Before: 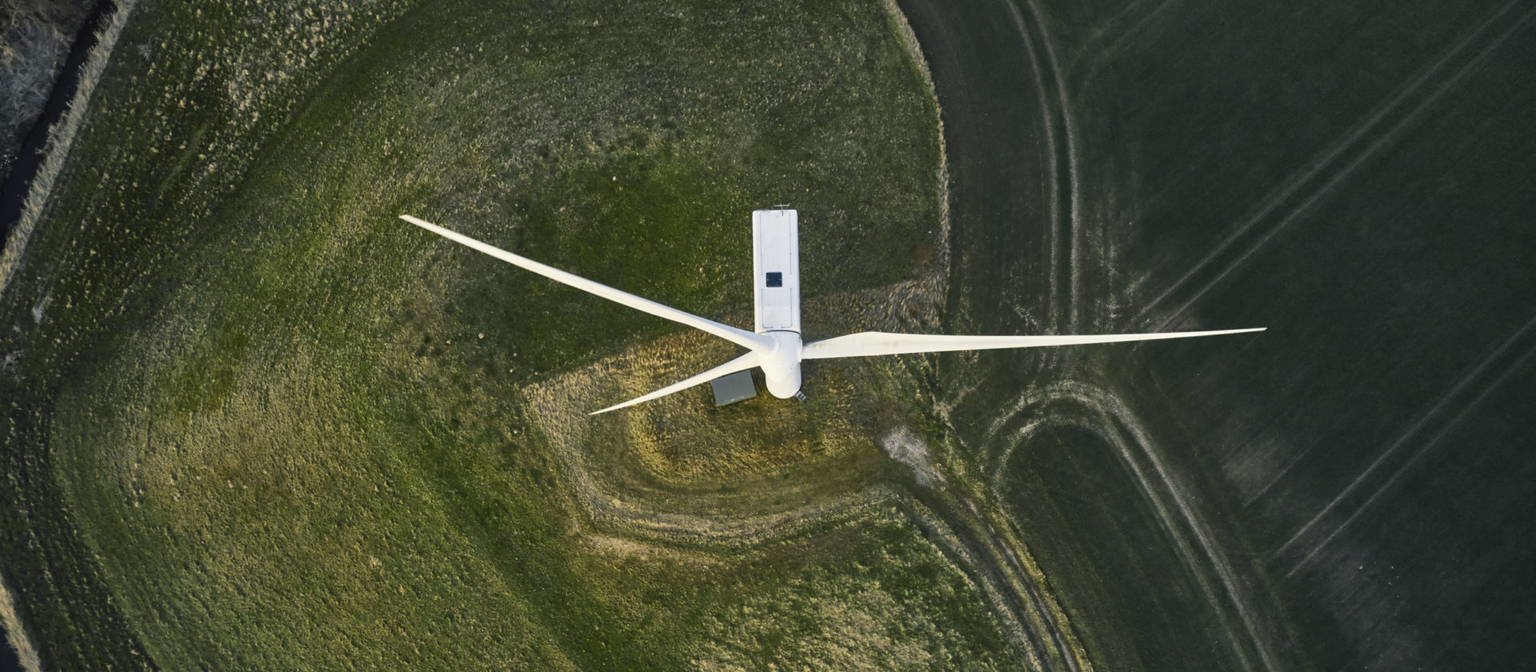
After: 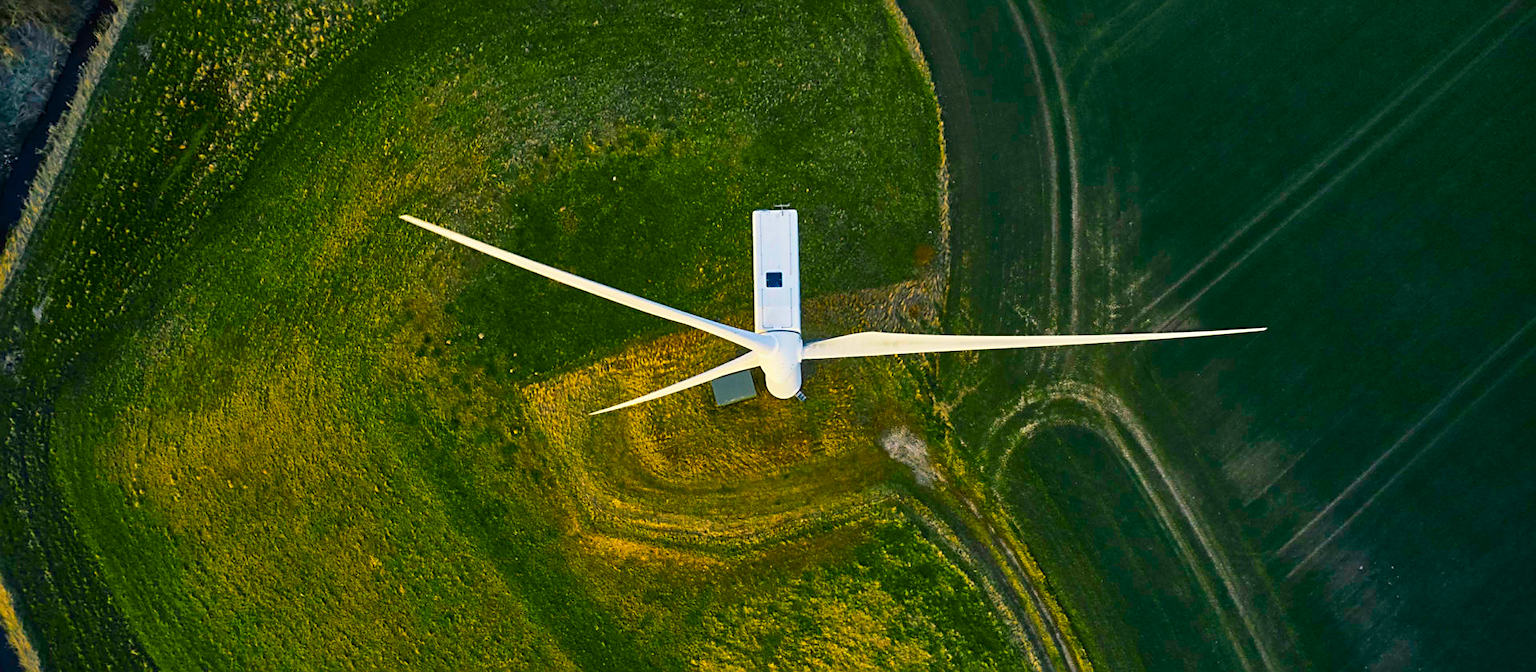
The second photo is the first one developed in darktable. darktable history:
sharpen: on, module defaults
color correction: saturation 1.34
color balance rgb: linear chroma grading › global chroma 25%, perceptual saturation grading › global saturation 50%
